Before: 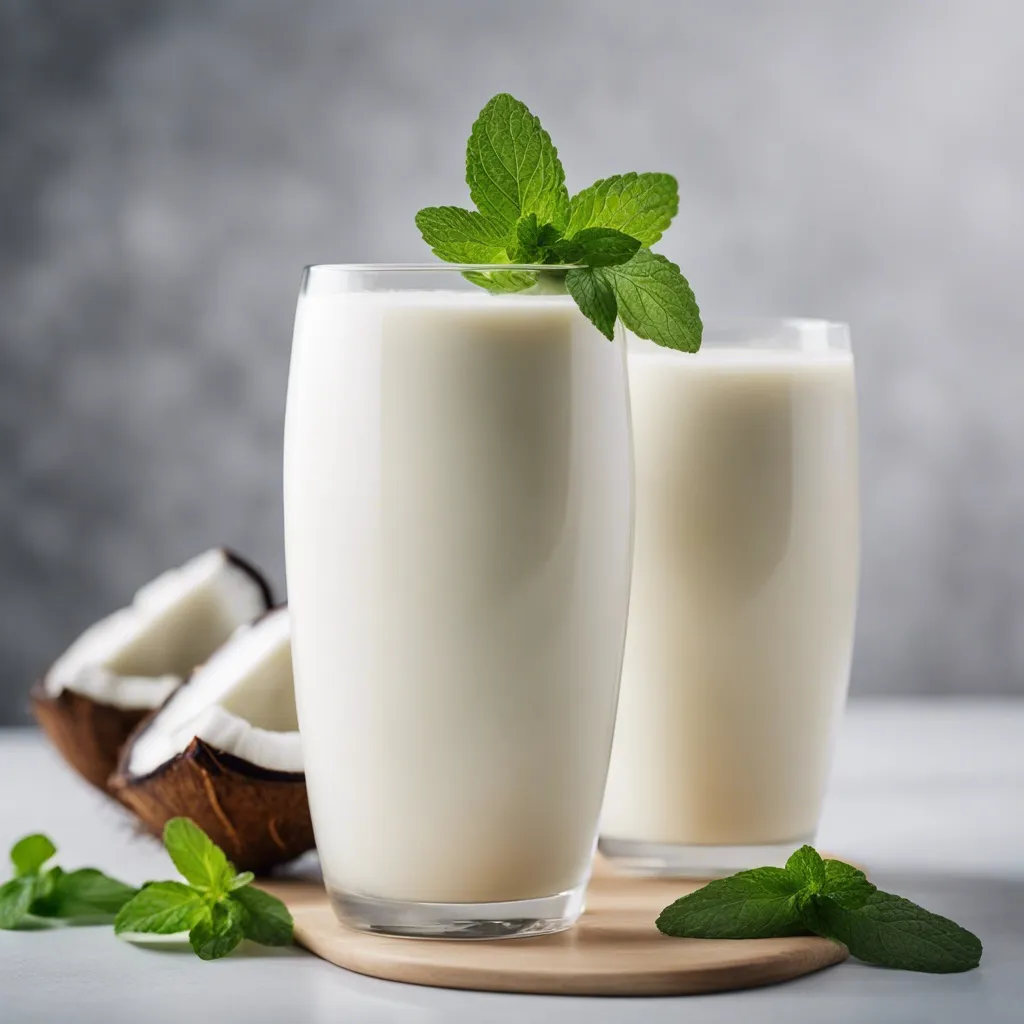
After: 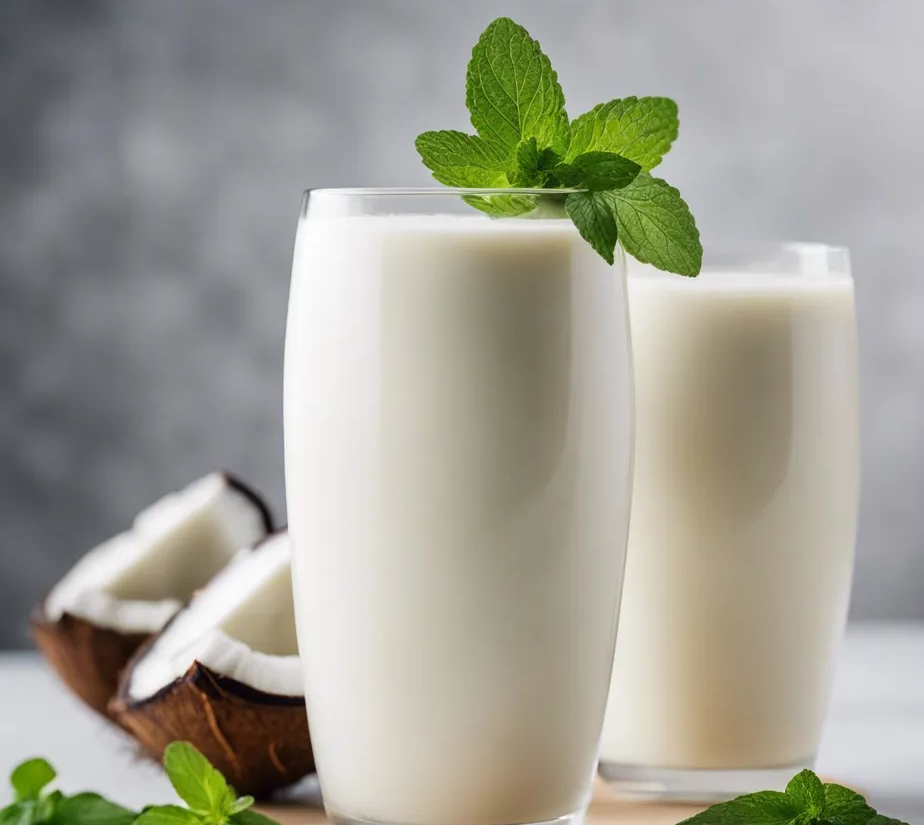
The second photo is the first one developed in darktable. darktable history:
crop: top 7.49%, right 9.717%, bottom 11.943%
exposure: compensate highlight preservation false
